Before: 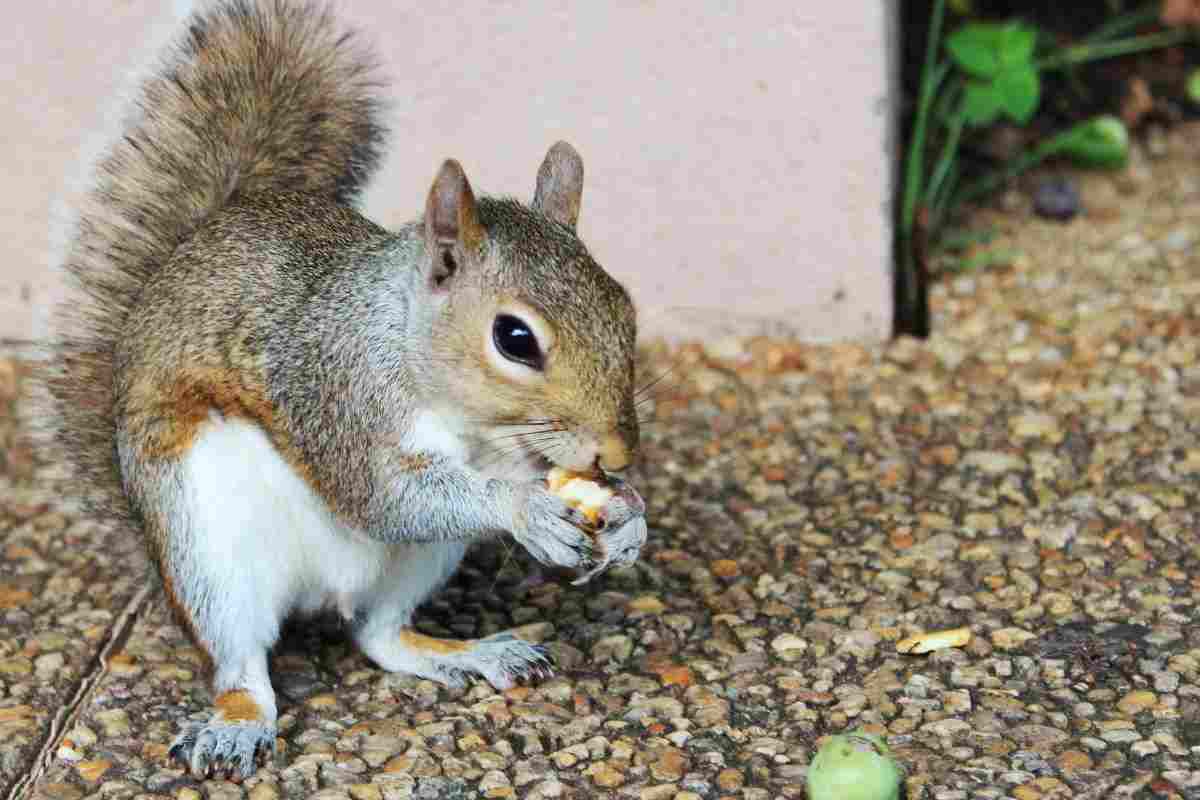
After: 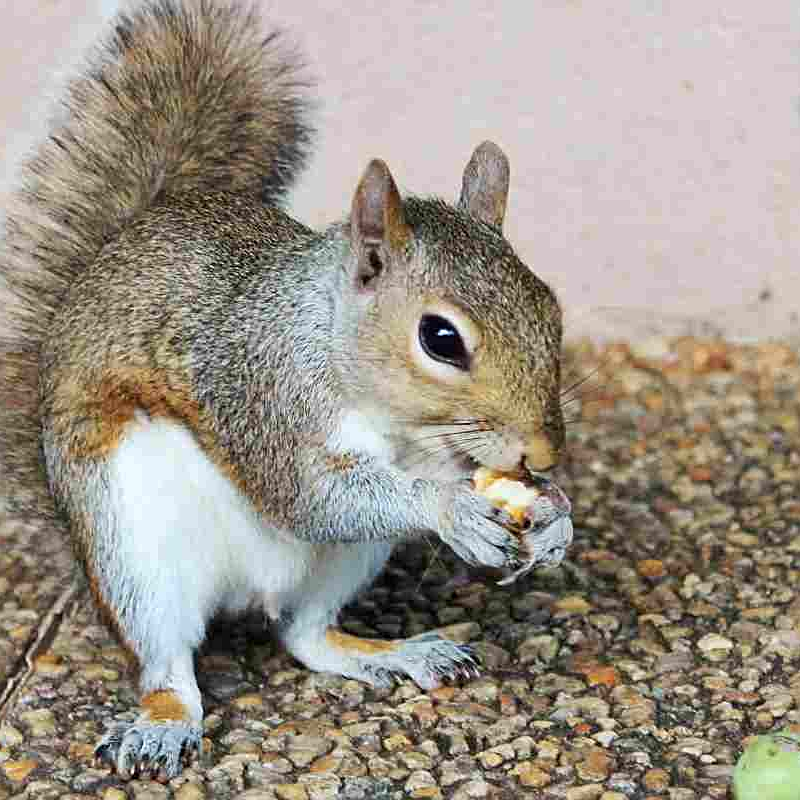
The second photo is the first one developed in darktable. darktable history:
crop and rotate: left 6.184%, right 27.139%
sharpen: on, module defaults
